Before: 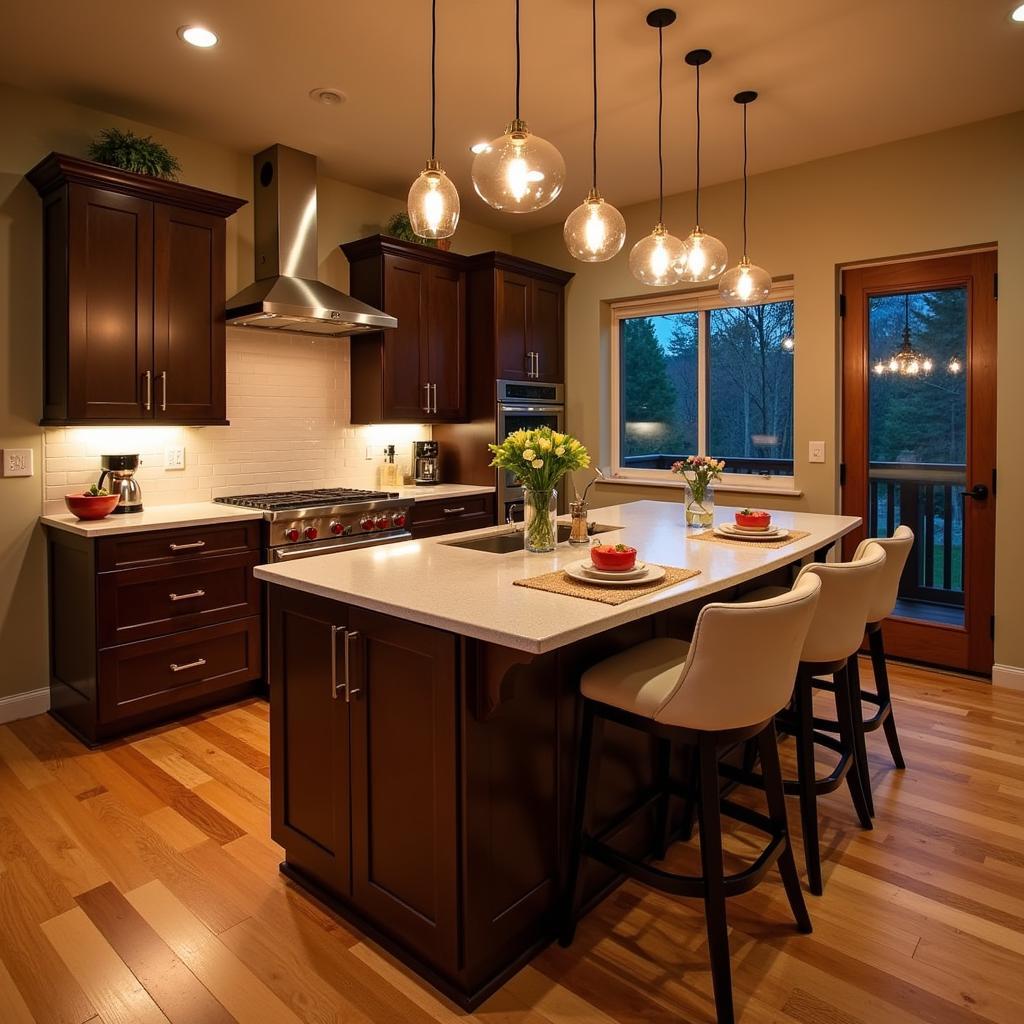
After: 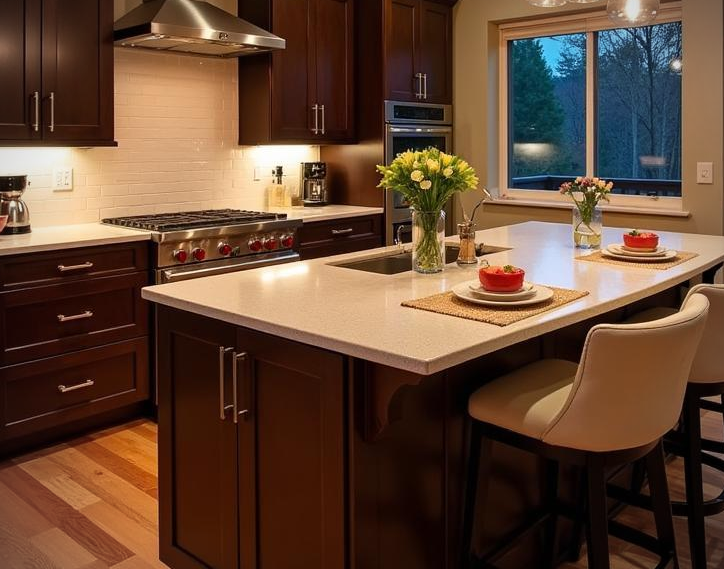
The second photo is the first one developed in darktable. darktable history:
vignetting: on, module defaults
crop: left 11.006%, top 27.266%, right 18.286%, bottom 17.111%
